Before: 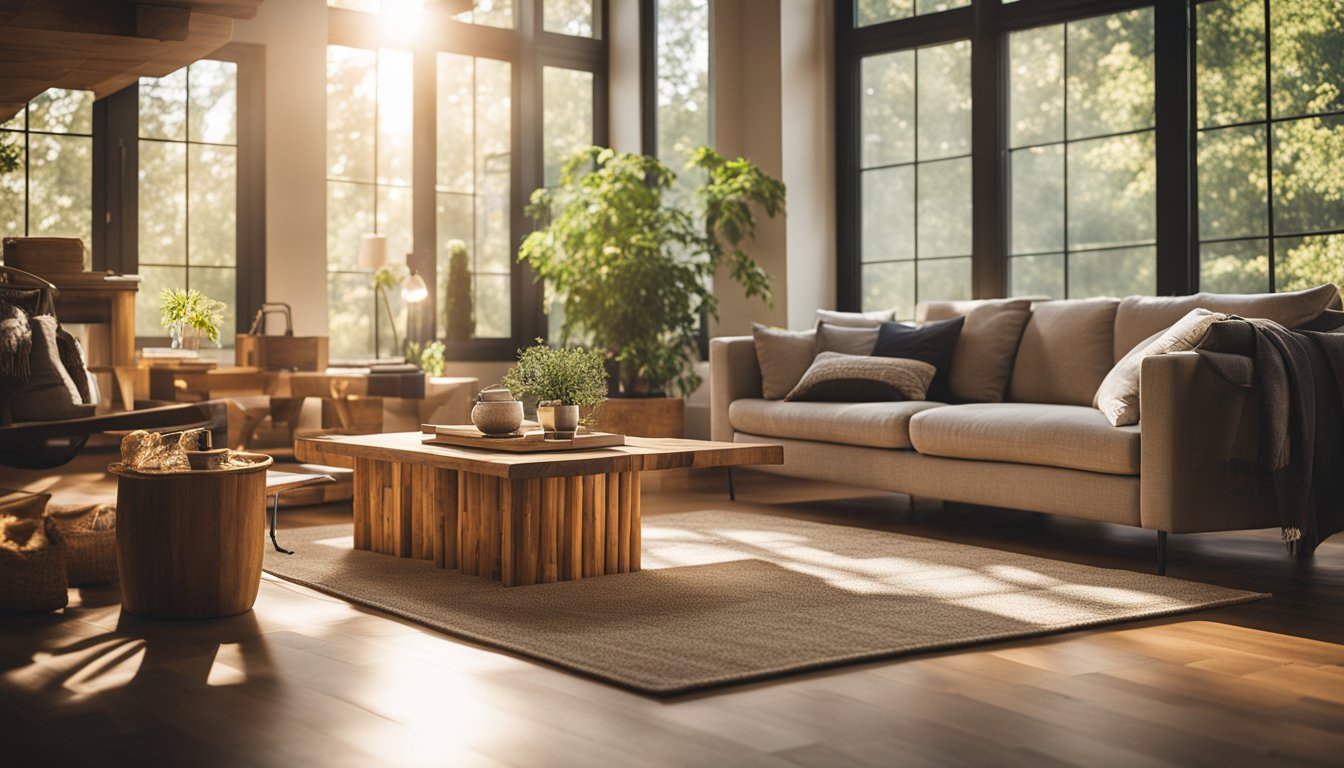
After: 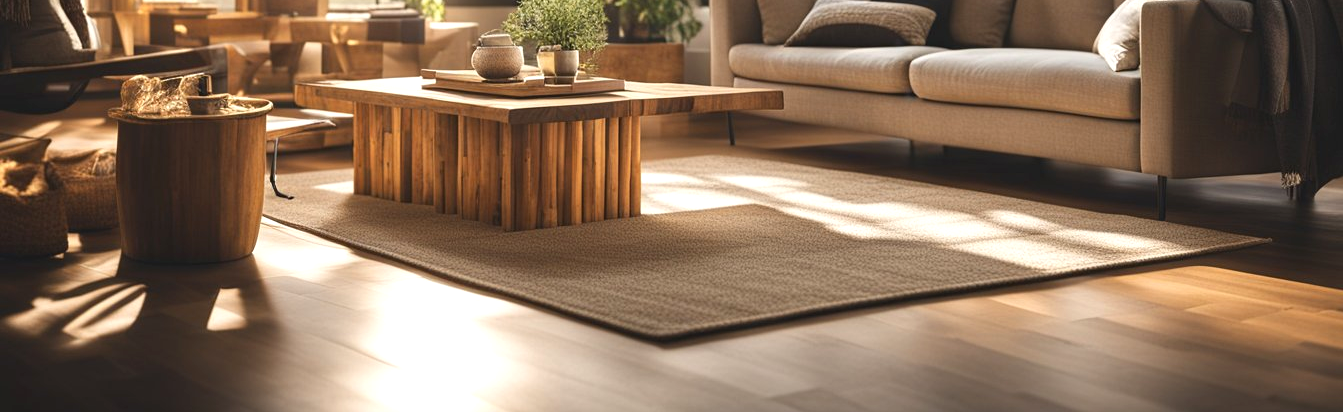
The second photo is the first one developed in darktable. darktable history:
crop and rotate: top 46.237%
exposure: exposure 0.375 EV, compensate highlight preservation false
